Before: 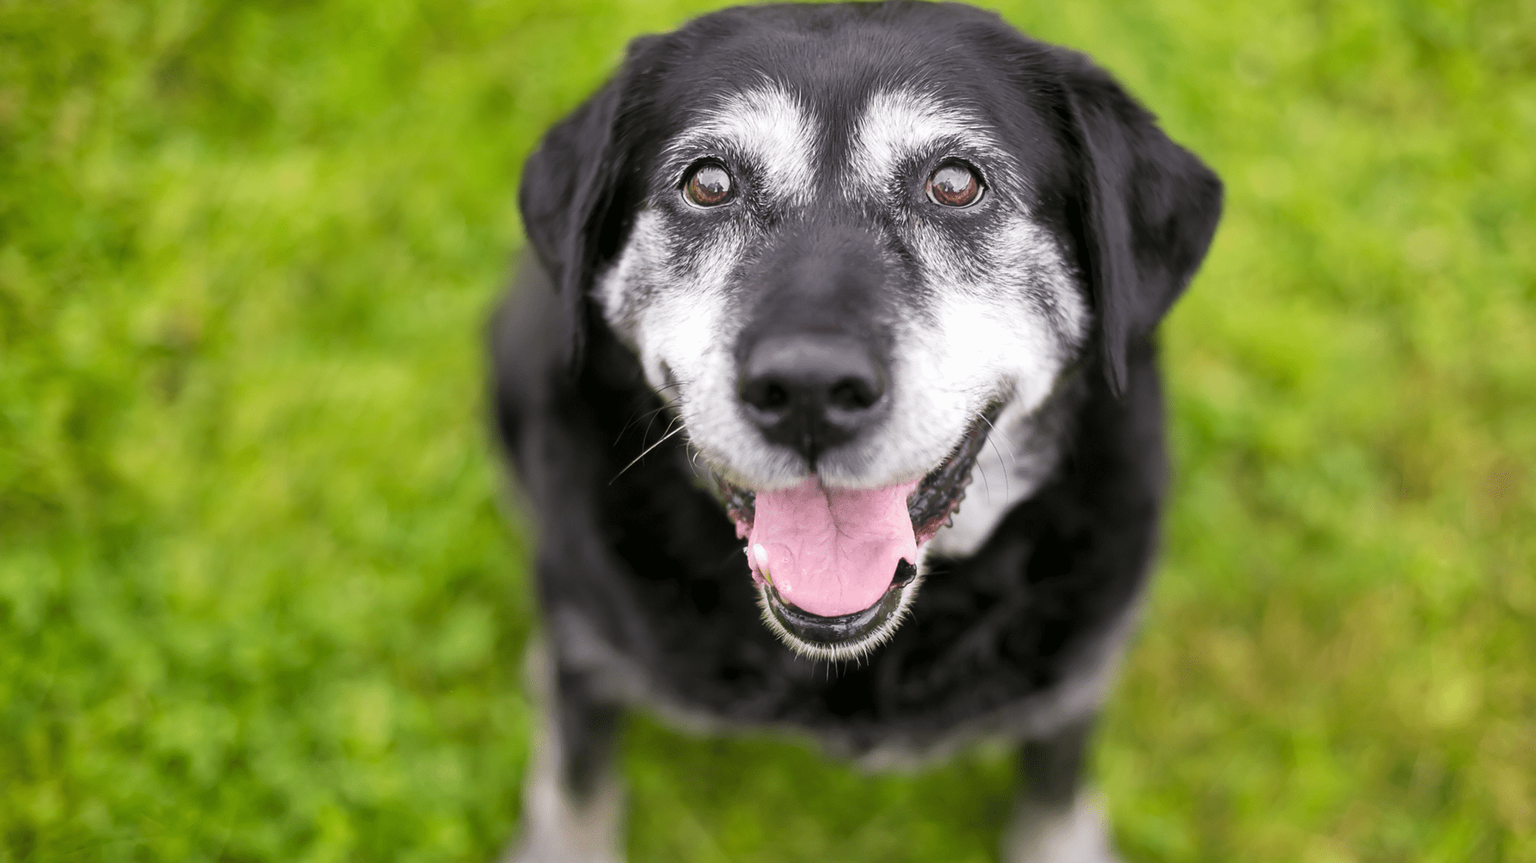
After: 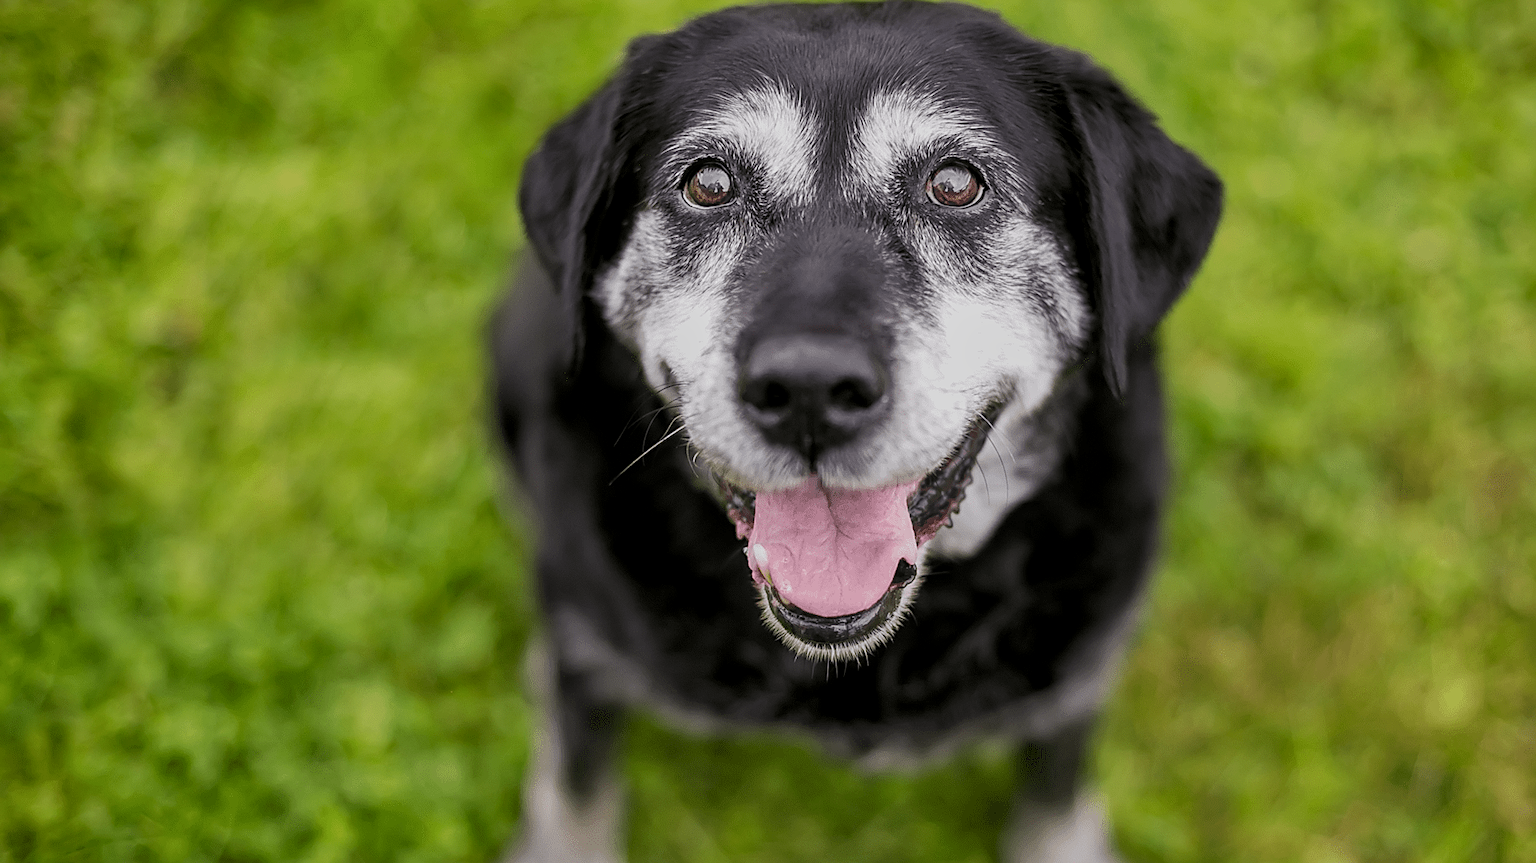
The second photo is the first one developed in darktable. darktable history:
exposure: exposure -0.493 EV, compensate highlight preservation false
local contrast: on, module defaults
sharpen: on, module defaults
